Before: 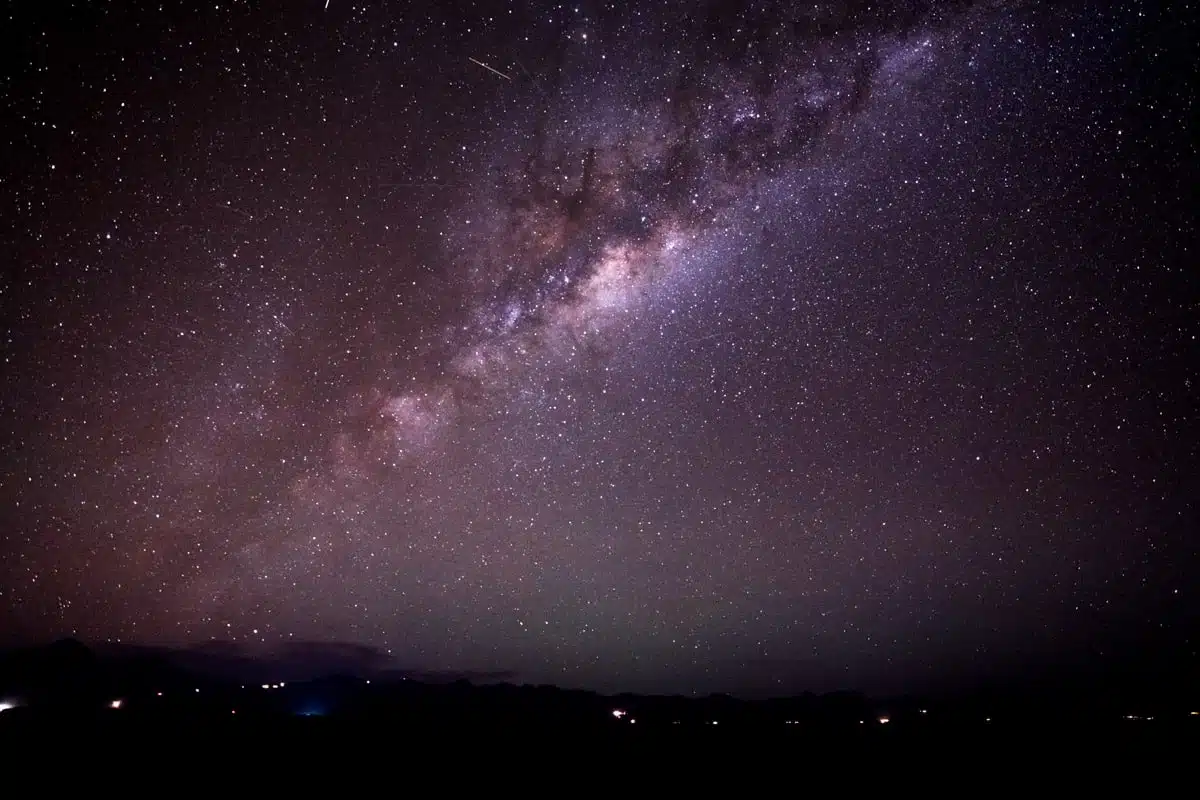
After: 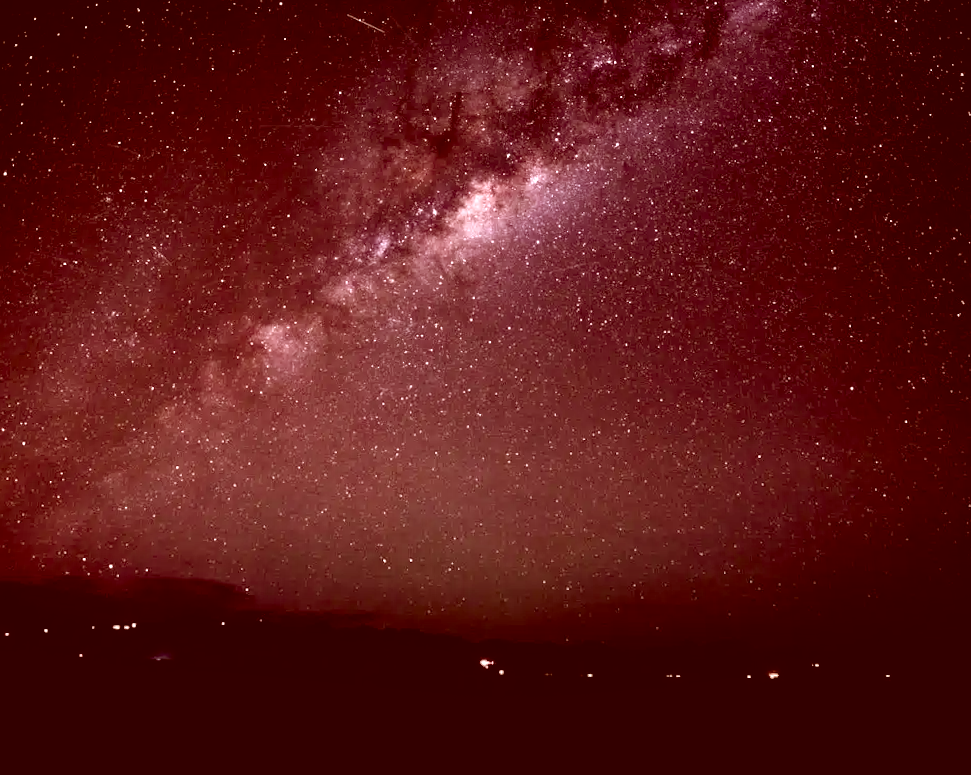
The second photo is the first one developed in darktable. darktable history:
color correction: highlights a* 9.03, highlights b* 8.71, shadows a* 40, shadows b* 40, saturation 0.8
rotate and perspective: rotation 0.128°, lens shift (vertical) -0.181, lens shift (horizontal) -0.044, shear 0.001, automatic cropping off
contrast equalizer: y [[0.545, 0.572, 0.59, 0.59, 0.571, 0.545], [0.5 ×6], [0.5 ×6], [0 ×6], [0 ×6]]
crop and rotate: left 13.15%, top 5.251%, right 12.609%
